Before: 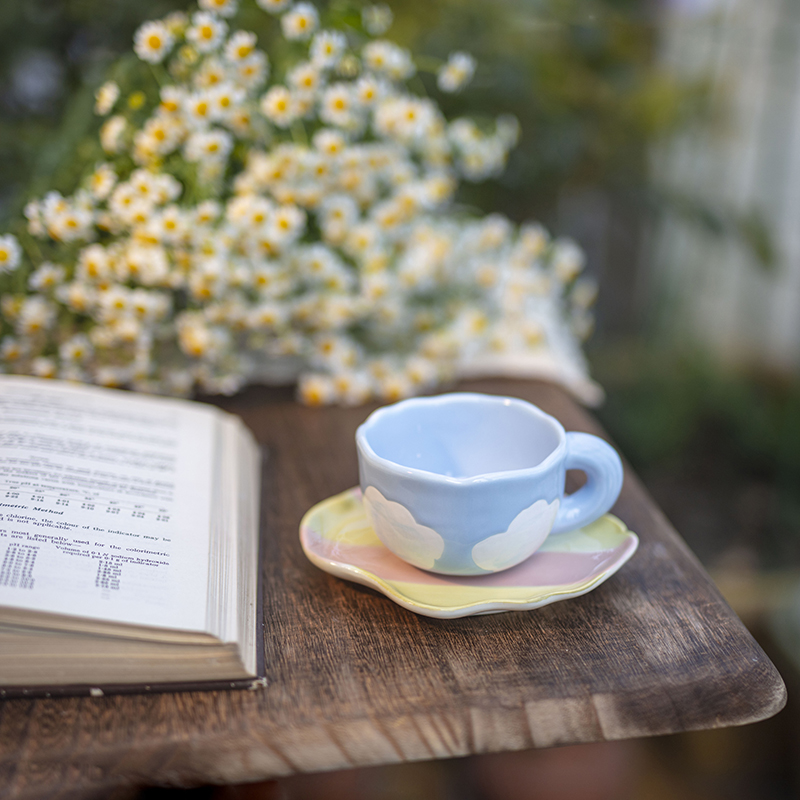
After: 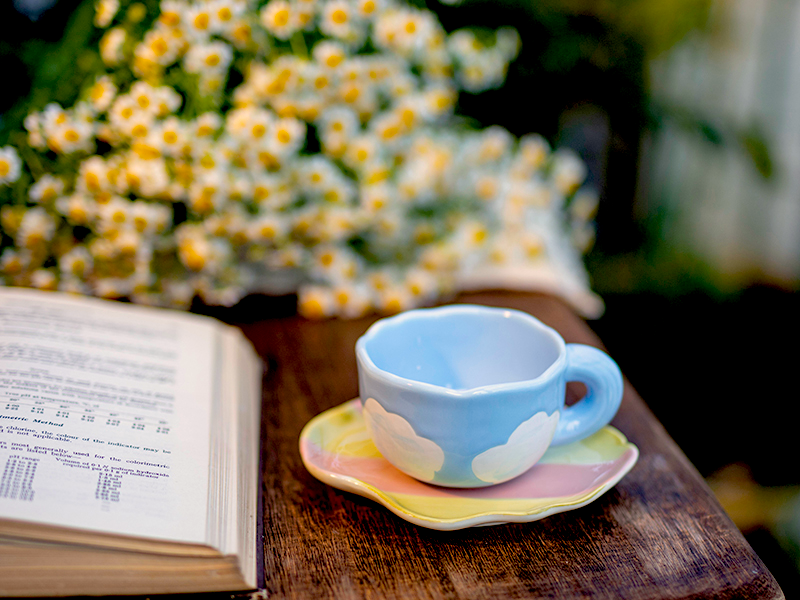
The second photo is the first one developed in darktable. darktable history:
crop: top 11.027%, bottom 13.913%
color balance rgb: highlights gain › chroma 2.002%, highlights gain › hue 71.99°, perceptual saturation grading › global saturation 31.169%
exposure: black level correction 0.056, exposure -0.037 EV, compensate highlight preservation false
tone equalizer: edges refinement/feathering 500, mask exposure compensation -1.57 EV, preserve details no
